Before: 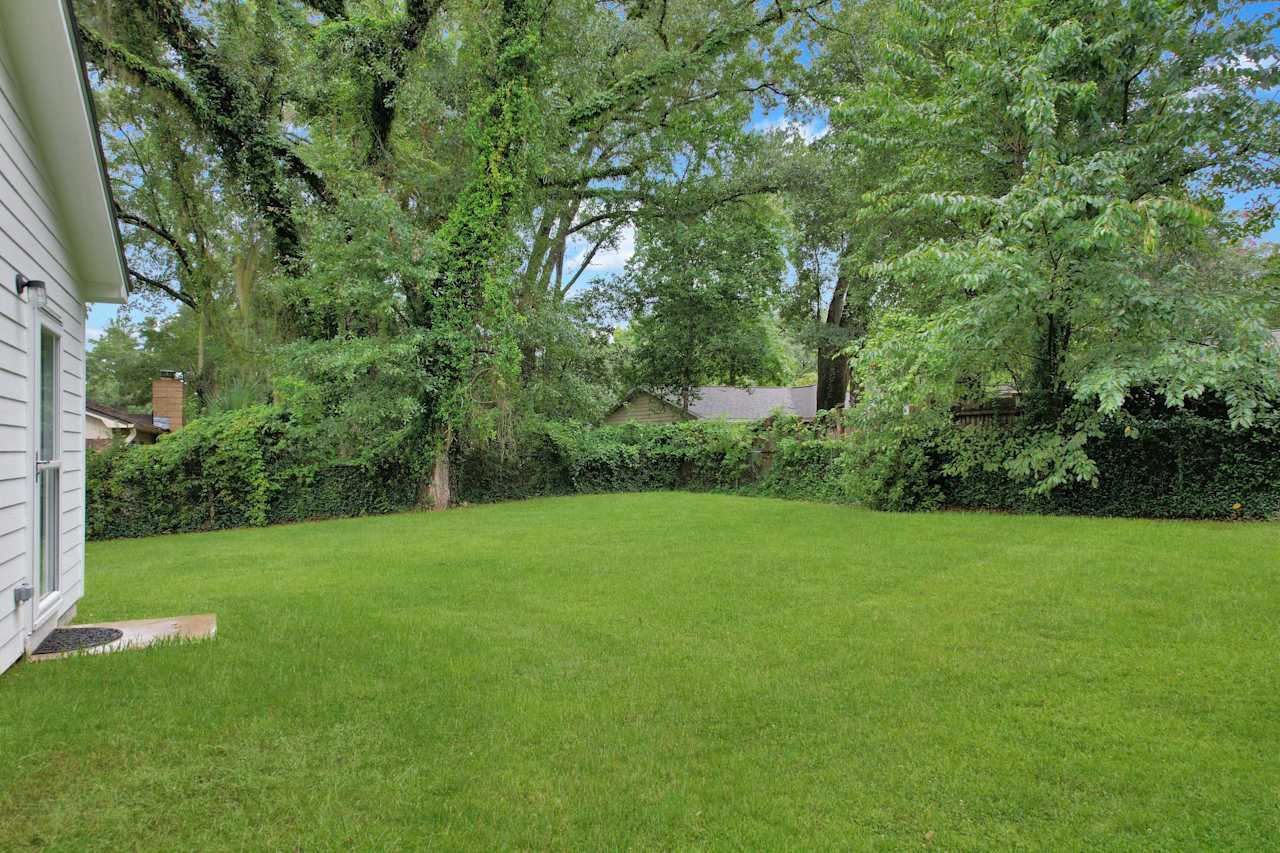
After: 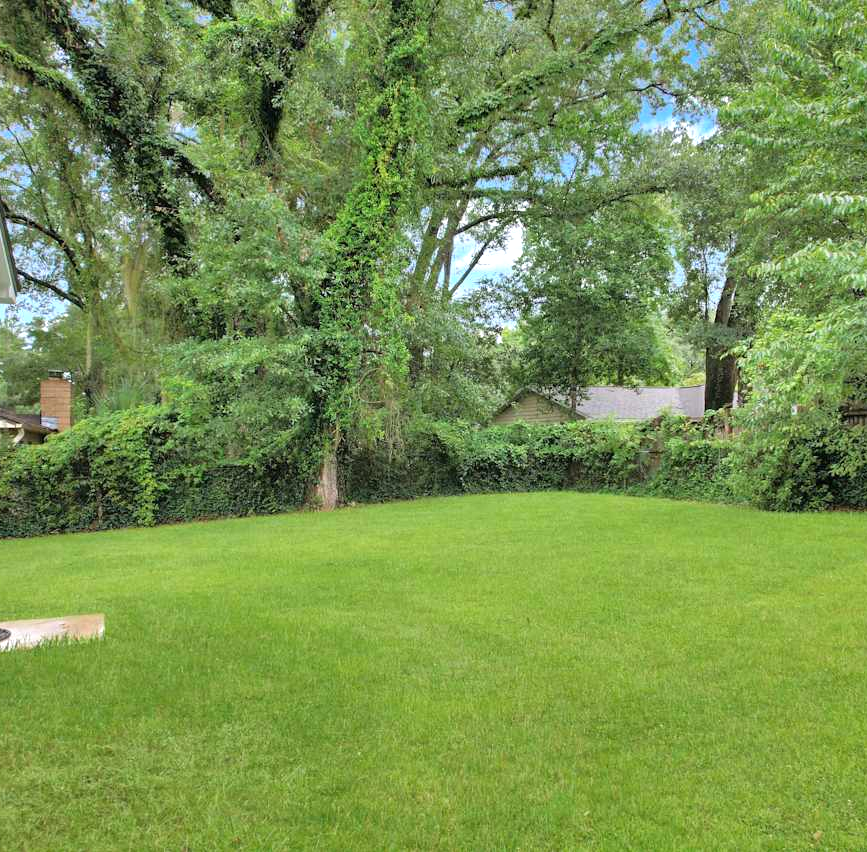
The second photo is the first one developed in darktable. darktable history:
exposure: black level correction 0, exposure 0.499 EV, compensate highlight preservation false
crop and rotate: left 8.772%, right 23.437%
